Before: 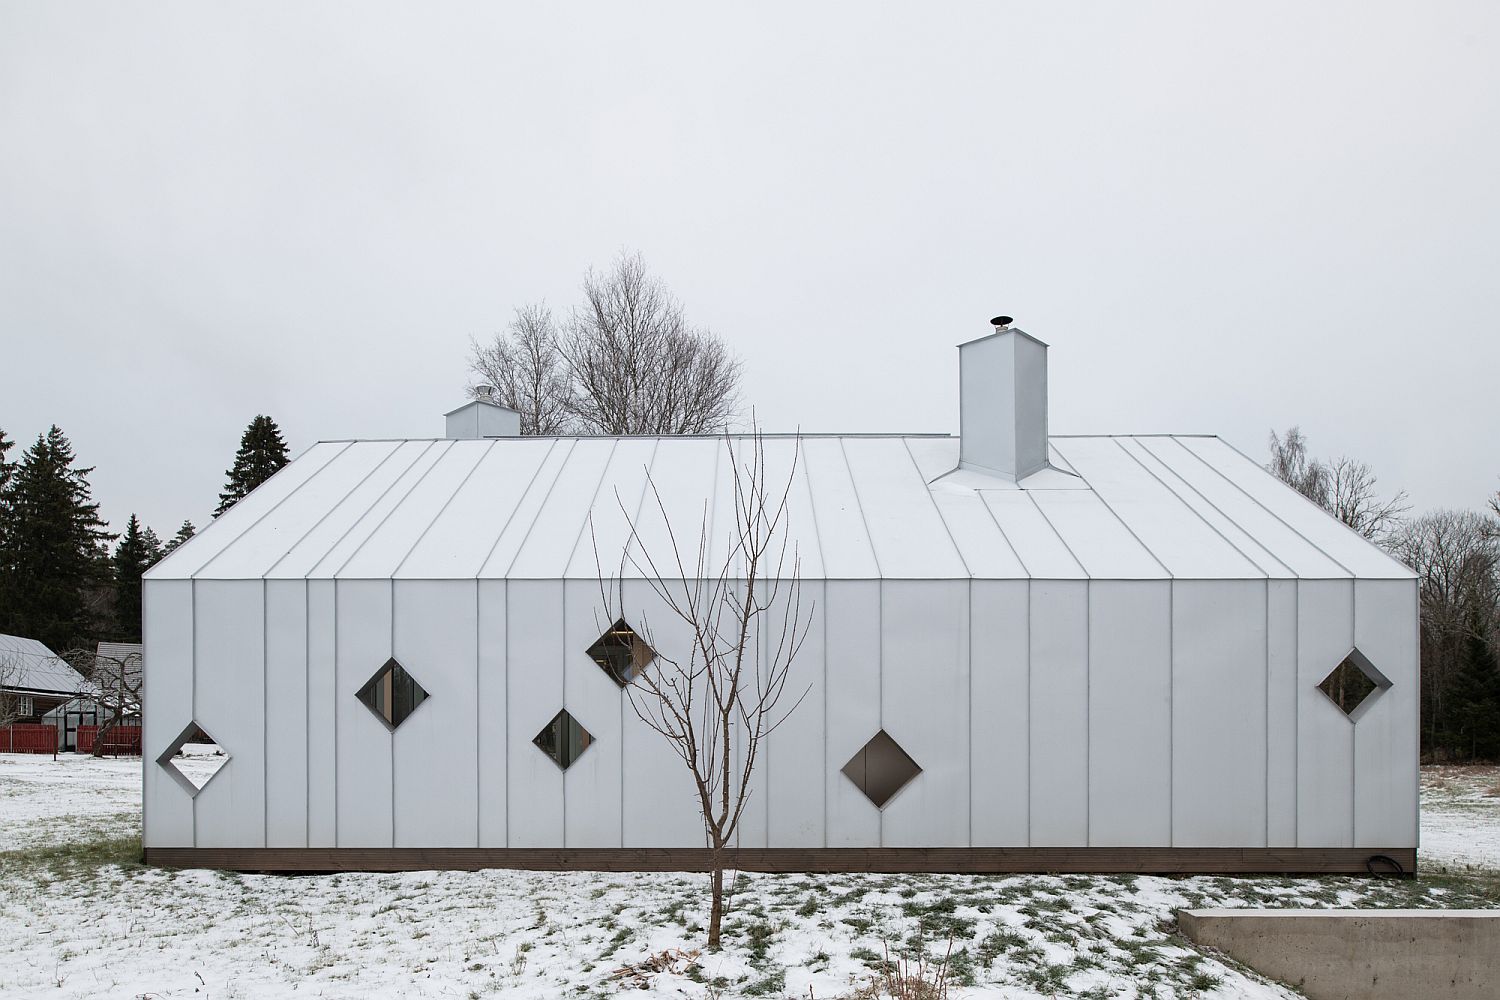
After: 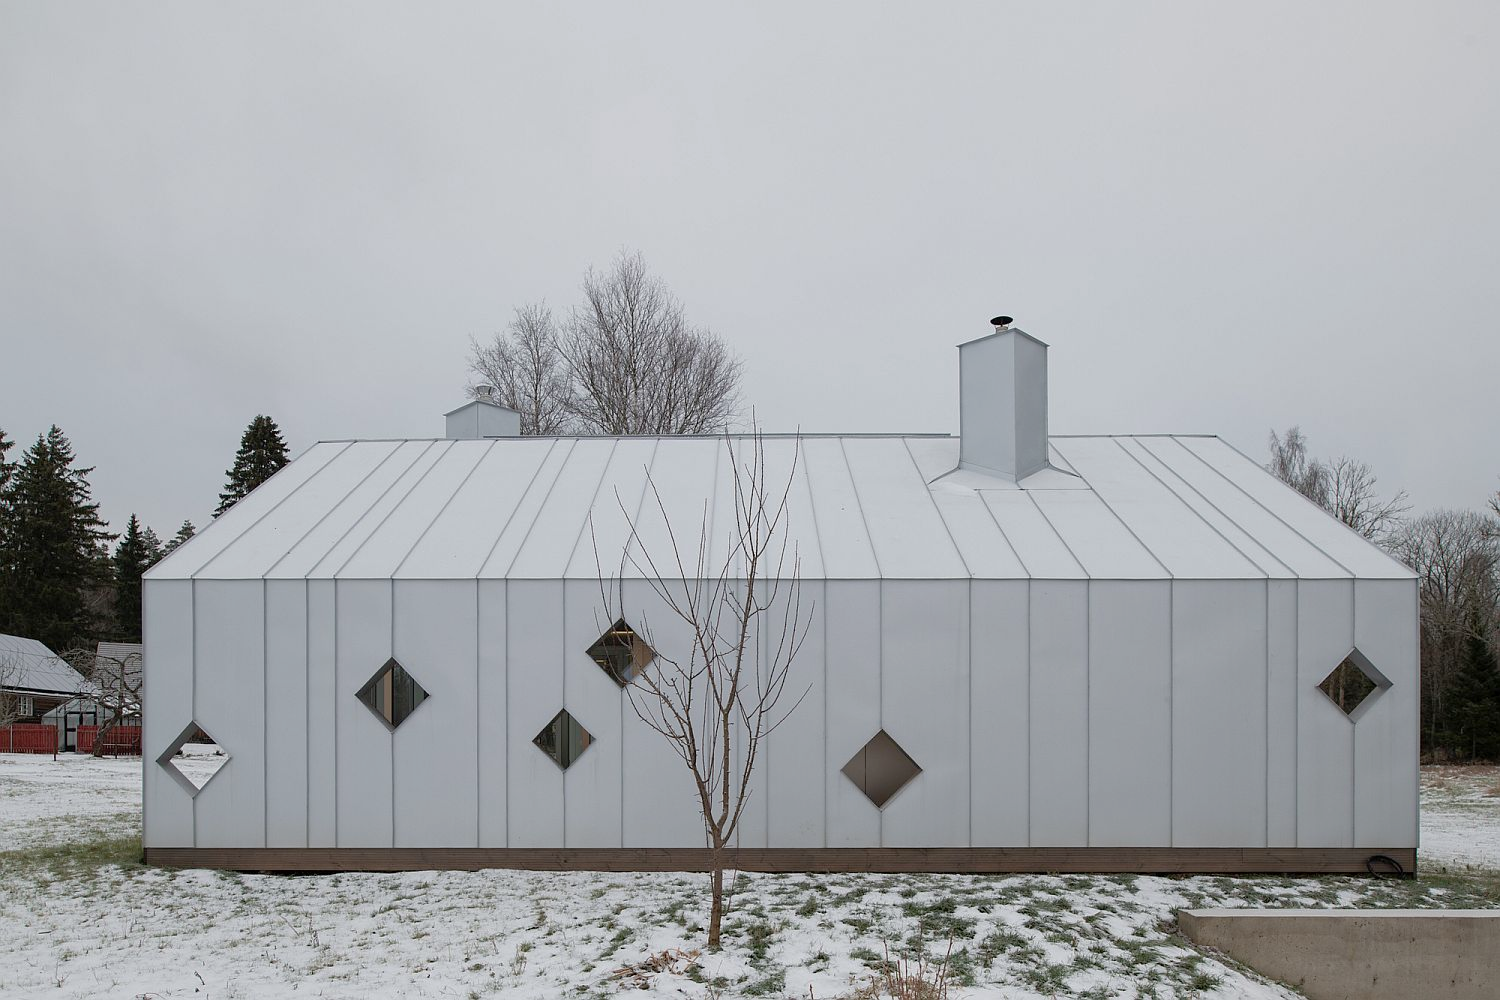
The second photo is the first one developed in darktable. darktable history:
tone equalizer: -8 EV 0.277 EV, -7 EV 0.407 EV, -6 EV 0.431 EV, -5 EV 0.259 EV, -3 EV -0.244 EV, -2 EV -0.417 EV, -1 EV -0.429 EV, +0 EV -0.229 EV, edges refinement/feathering 500, mask exposure compensation -1.57 EV, preserve details no
